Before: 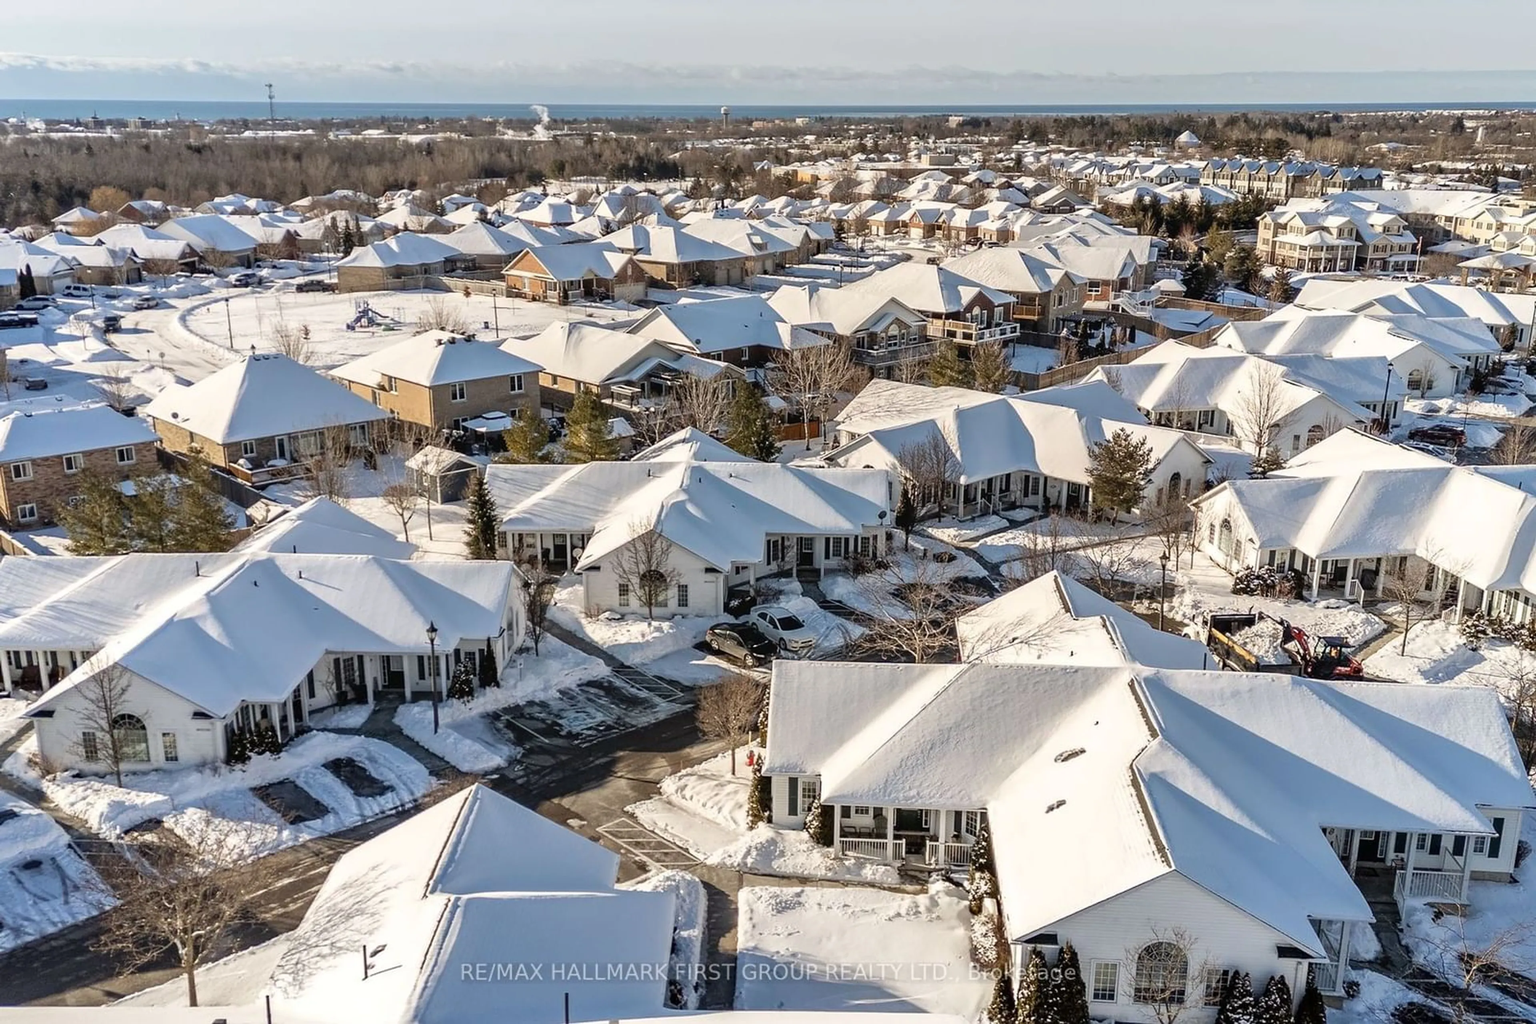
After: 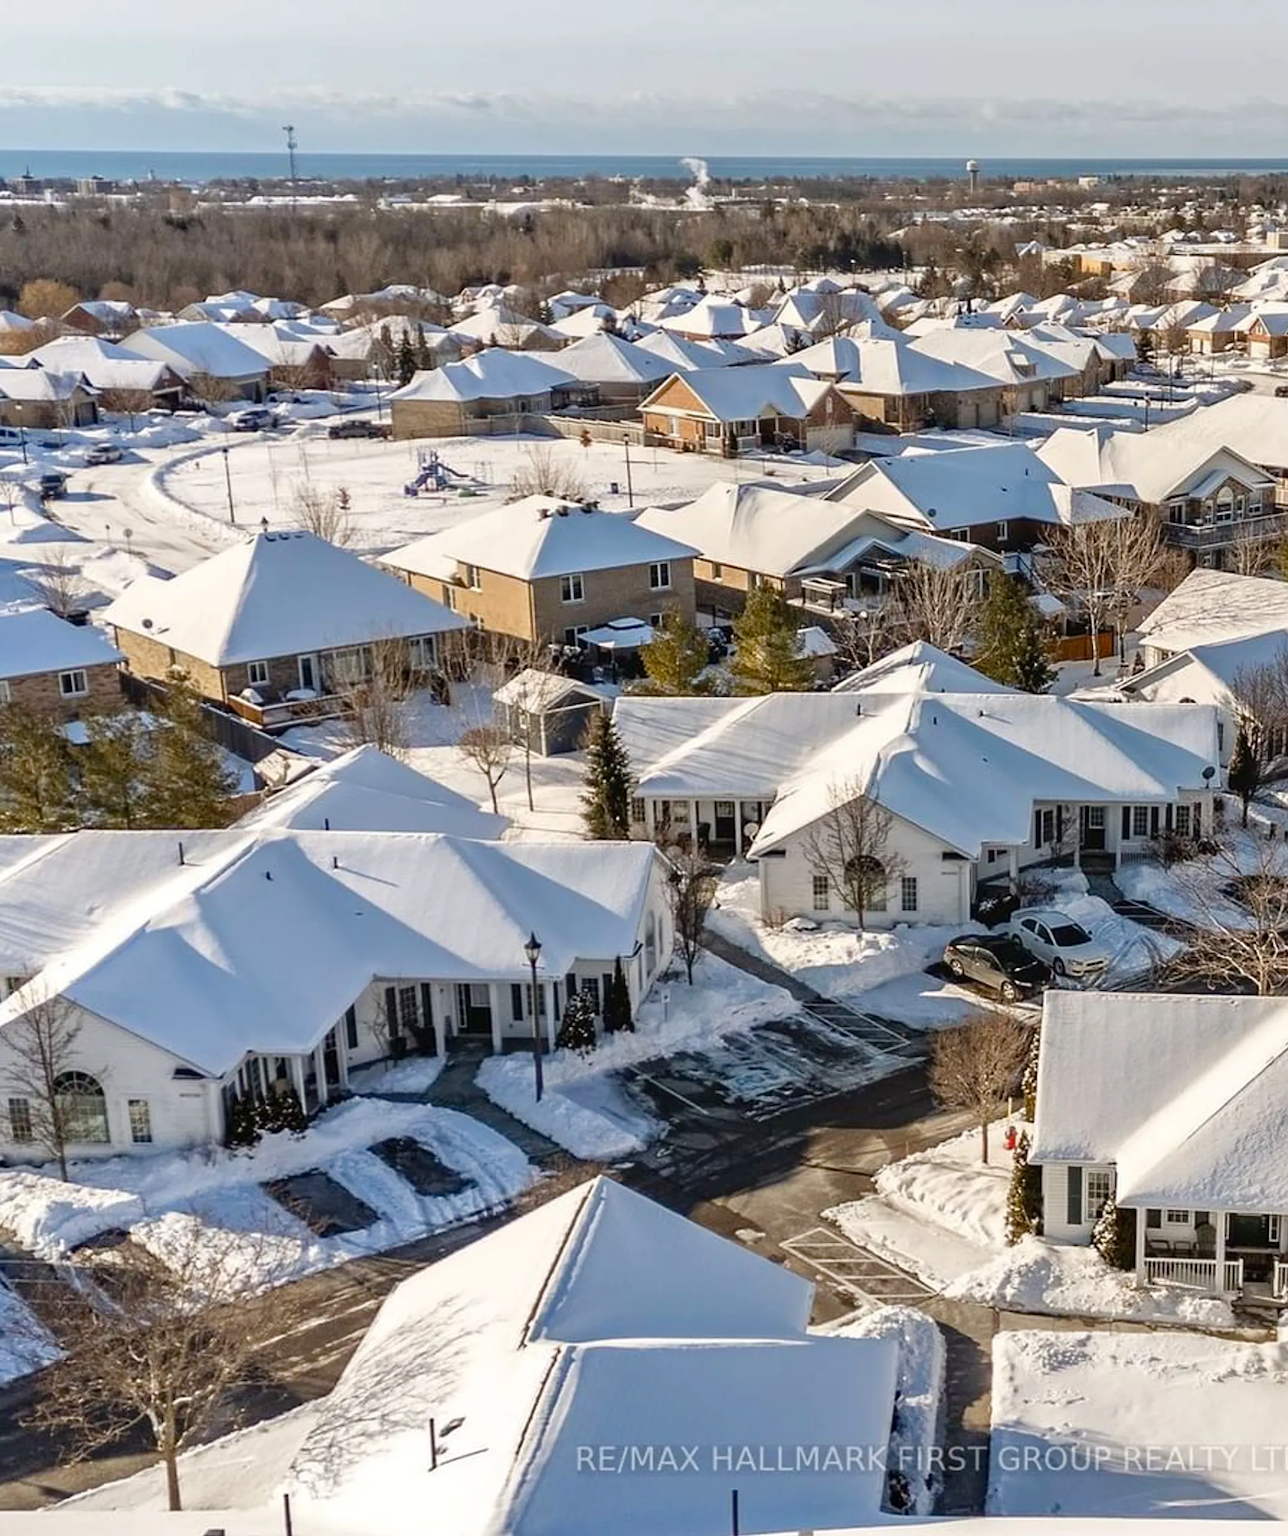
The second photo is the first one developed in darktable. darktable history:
color balance rgb: linear chroma grading › shadows 31.563%, linear chroma grading › global chroma -1.492%, linear chroma grading › mid-tones 3.578%, perceptual saturation grading › global saturation -0.126%
crop: left 5.021%, right 39.02%
